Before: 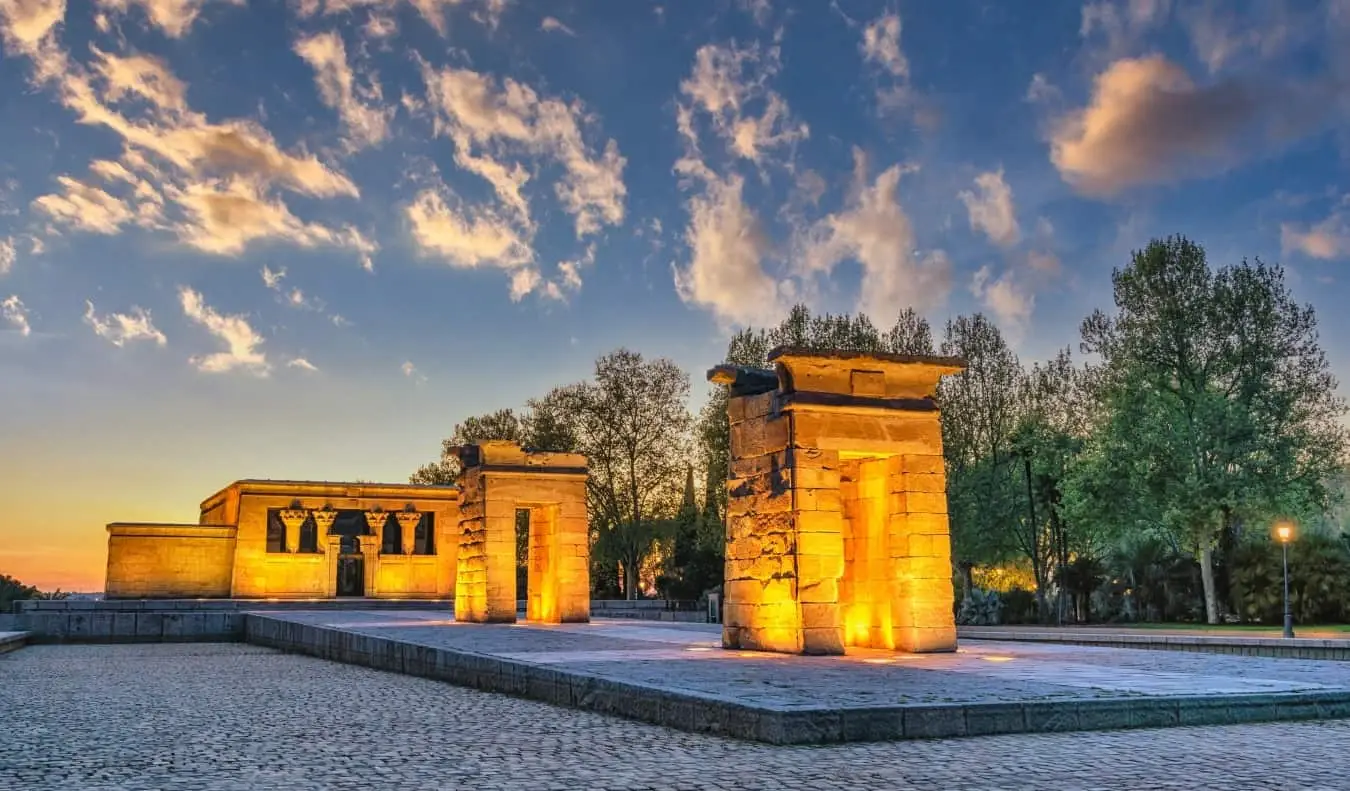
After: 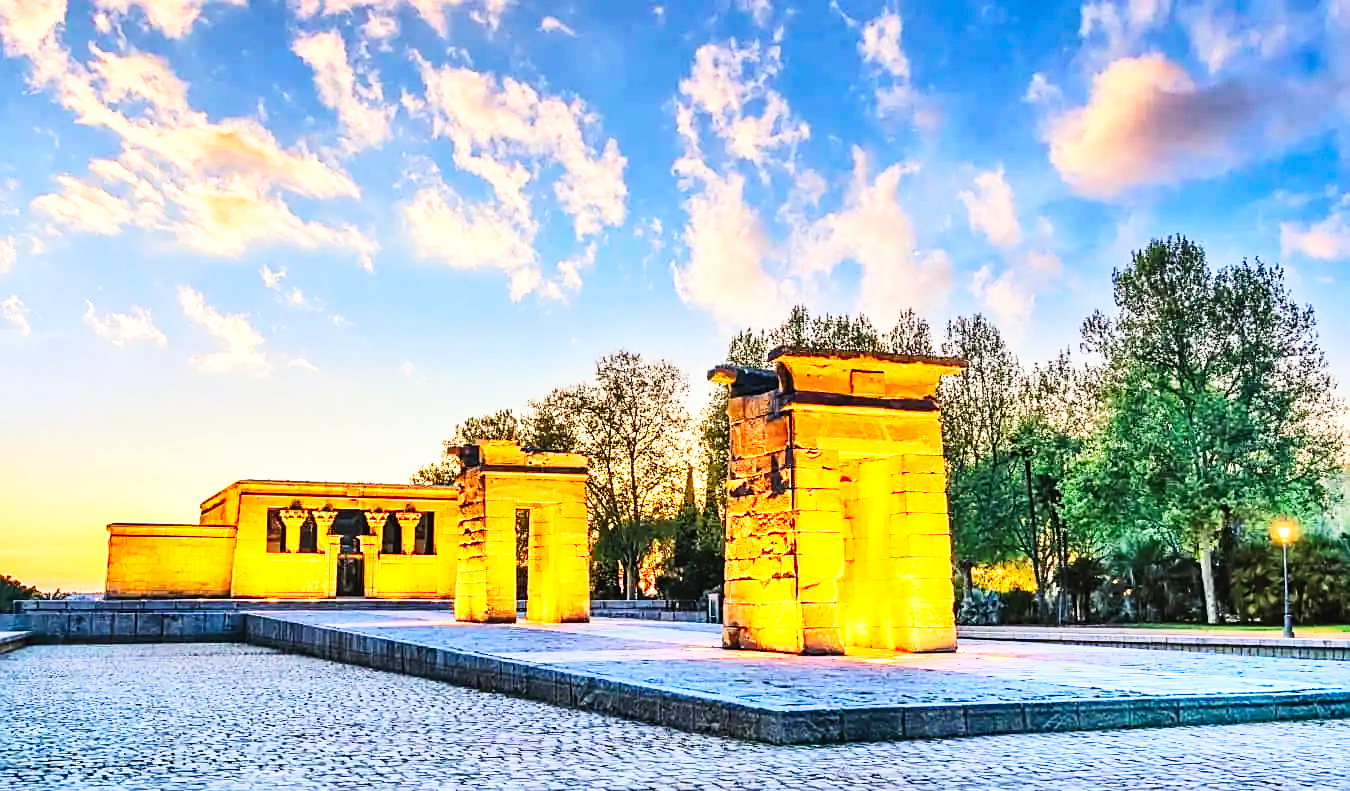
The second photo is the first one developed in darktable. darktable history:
base curve: curves: ch0 [(0, 0) (0.007, 0.004) (0.027, 0.03) (0.046, 0.07) (0.207, 0.54) (0.442, 0.872) (0.673, 0.972) (1, 1)], preserve colors none
contrast brightness saturation: contrast 0.2, brightness 0.16, saturation 0.22
sharpen: on, module defaults
